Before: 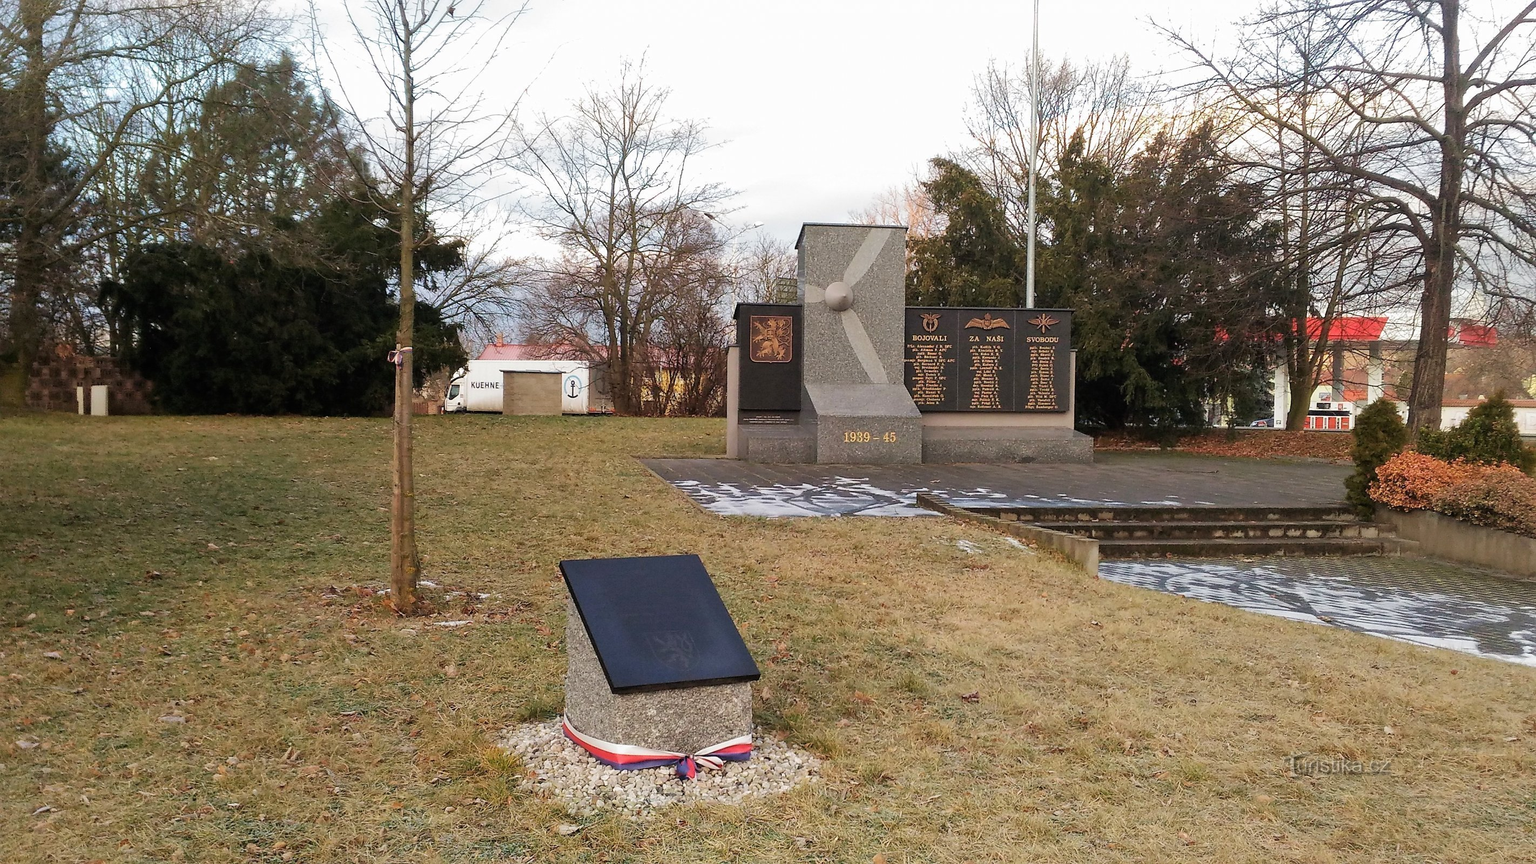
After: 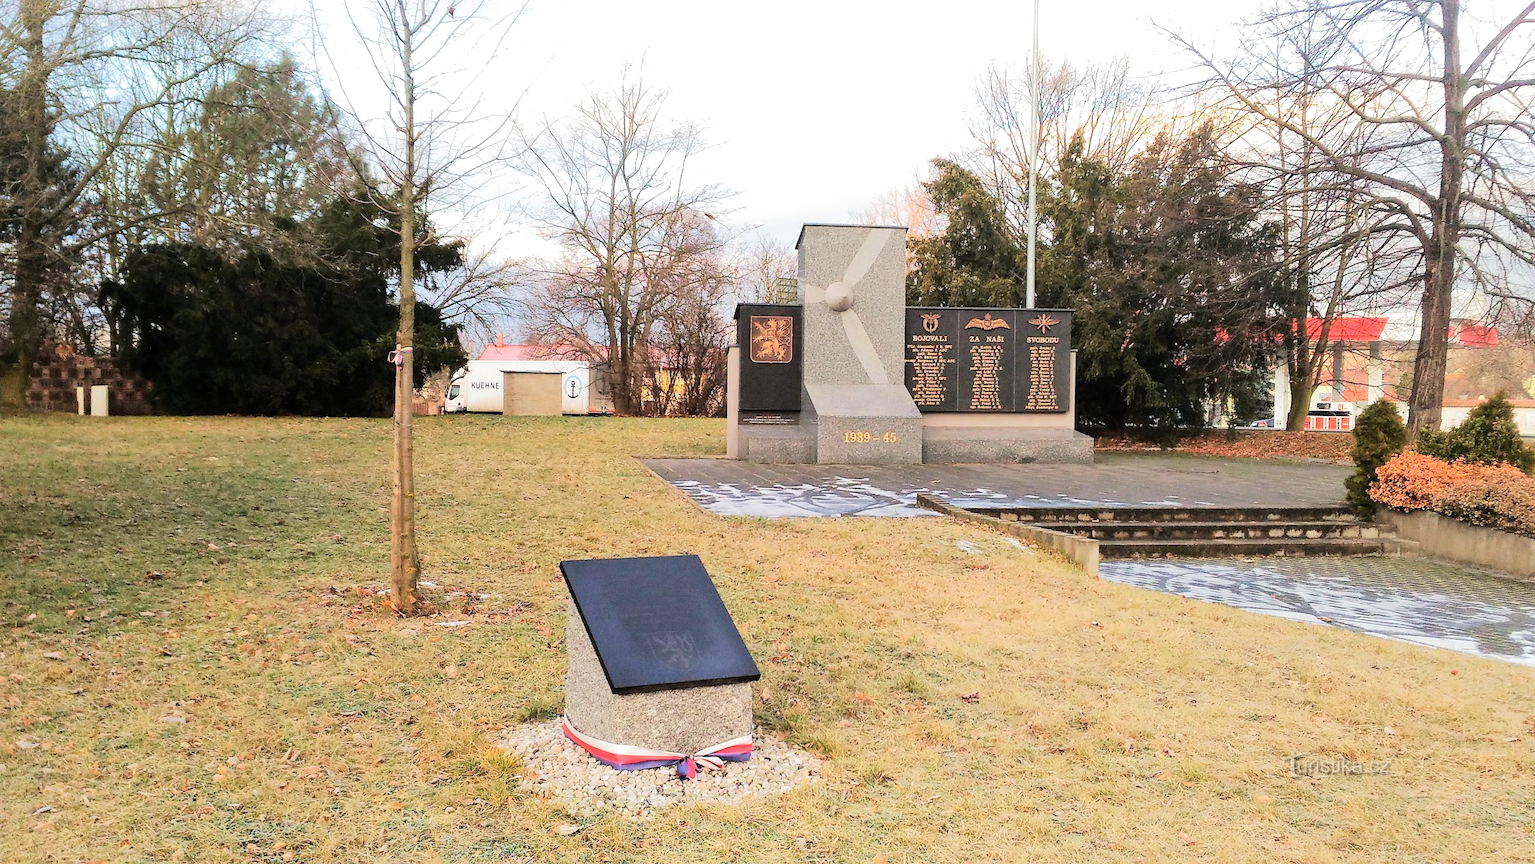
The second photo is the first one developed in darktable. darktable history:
tone equalizer: -7 EV 0.146 EV, -6 EV 0.613 EV, -5 EV 1.12 EV, -4 EV 1.3 EV, -3 EV 1.14 EV, -2 EV 0.6 EV, -1 EV 0.15 EV, edges refinement/feathering 500, mask exposure compensation -1.57 EV, preserve details no
